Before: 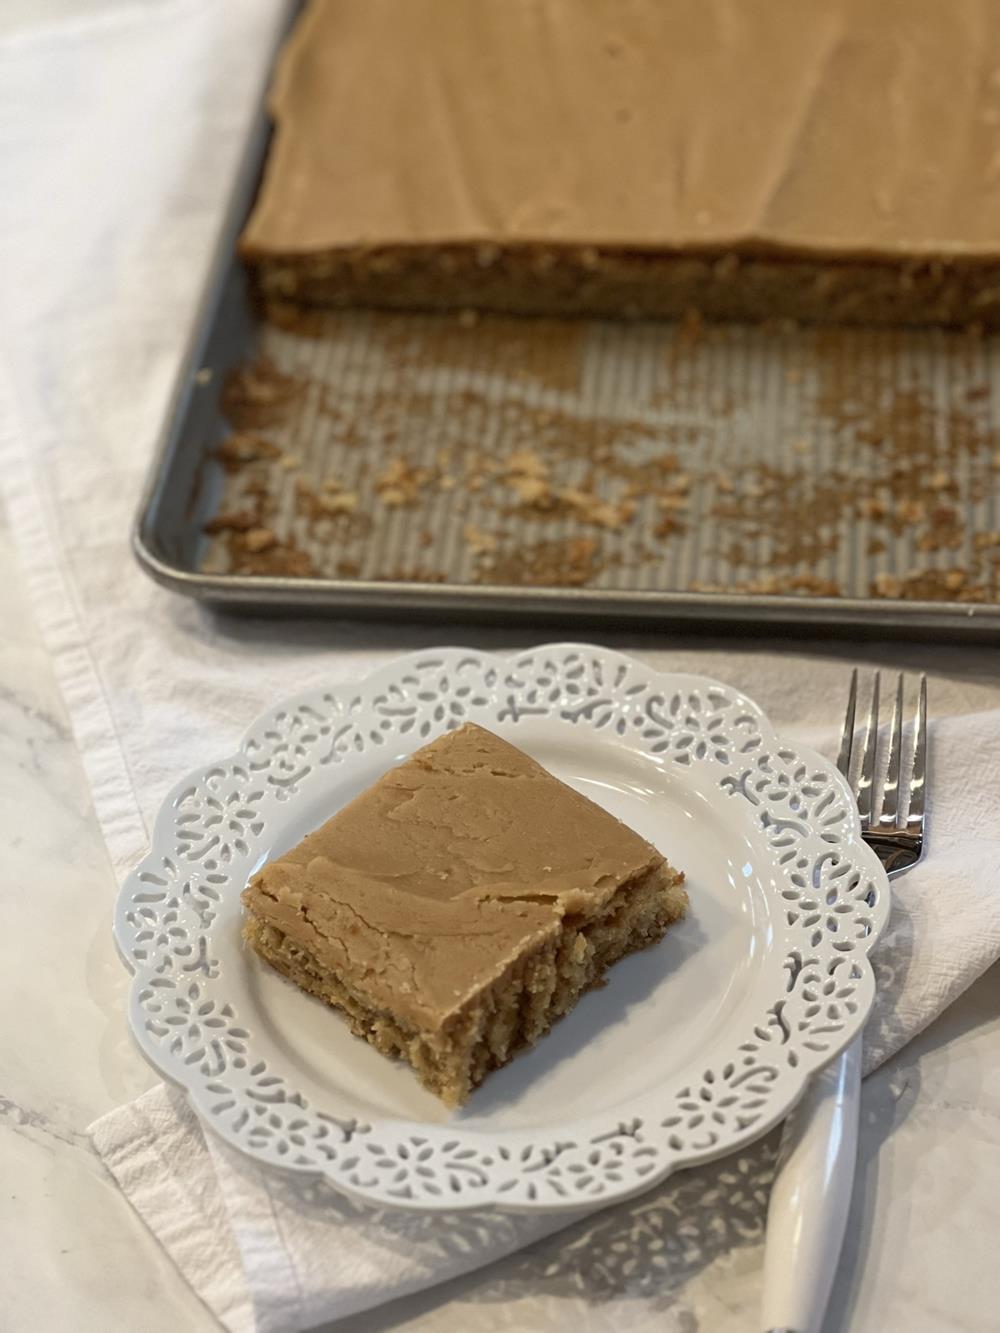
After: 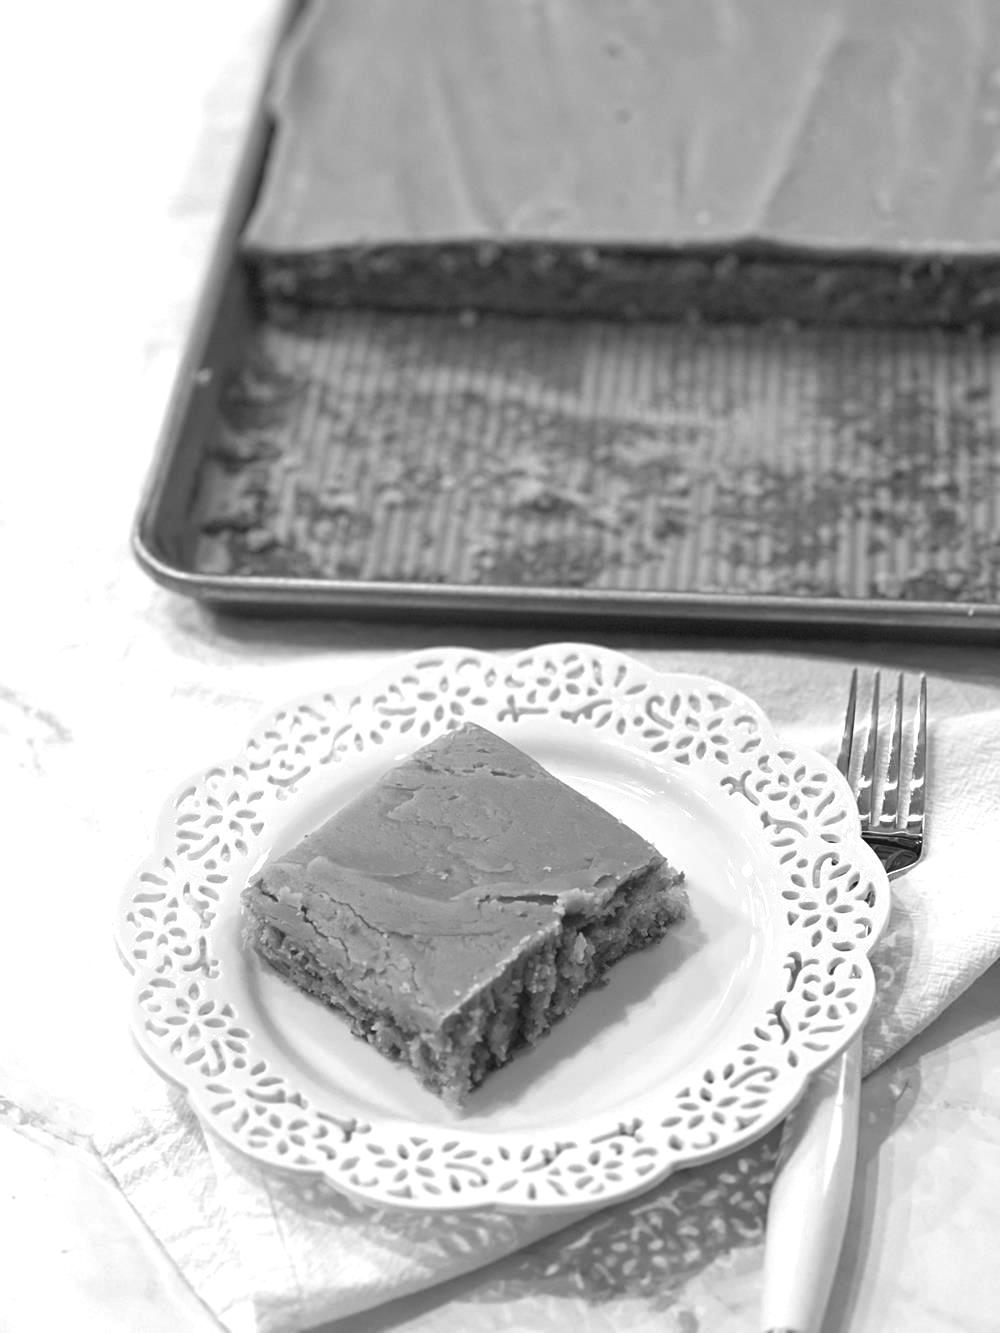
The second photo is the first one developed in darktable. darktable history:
monochrome: a -3.63, b -0.465
exposure: black level correction -0.002, exposure 0.708 EV, compensate exposure bias true, compensate highlight preservation false
